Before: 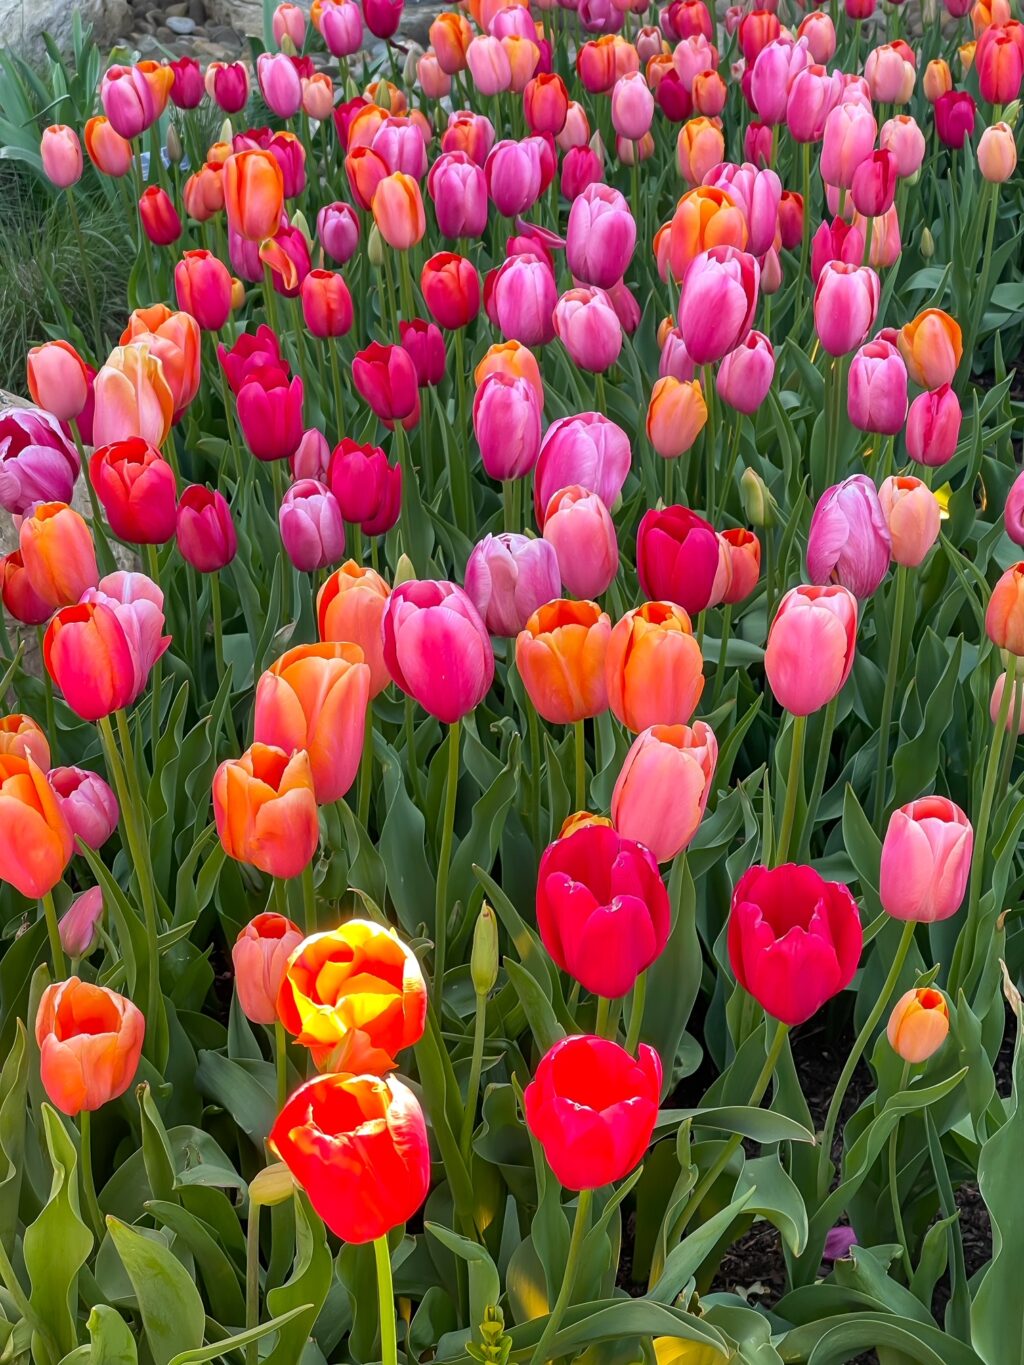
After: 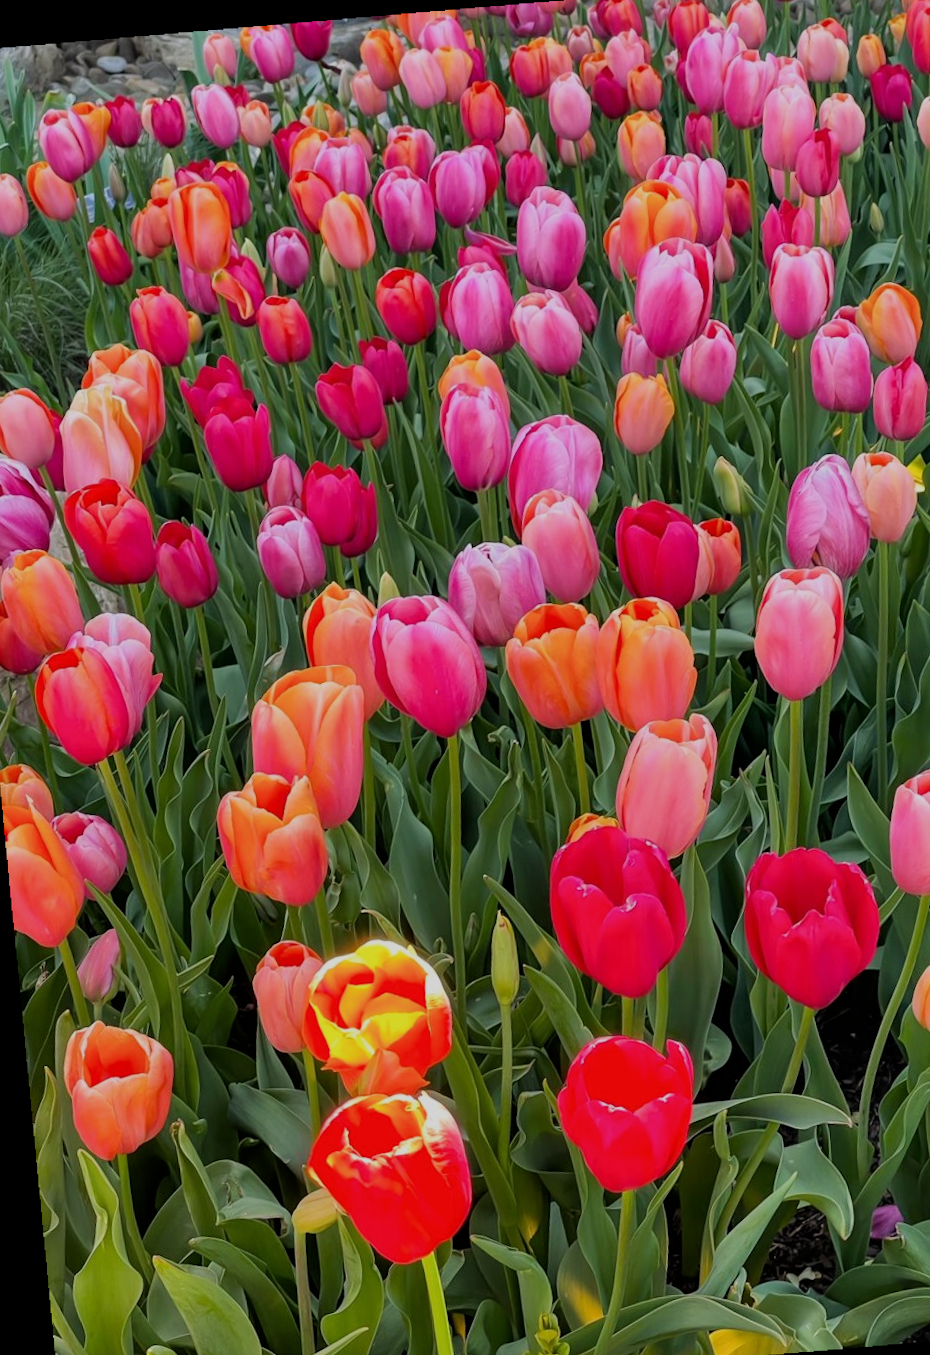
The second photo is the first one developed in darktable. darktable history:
crop and rotate: angle 1°, left 4.281%, top 0.642%, right 11.383%, bottom 2.486%
rotate and perspective: rotation -4.2°, shear 0.006, automatic cropping off
filmic rgb: black relative exposure -7.65 EV, white relative exposure 4.56 EV, hardness 3.61
